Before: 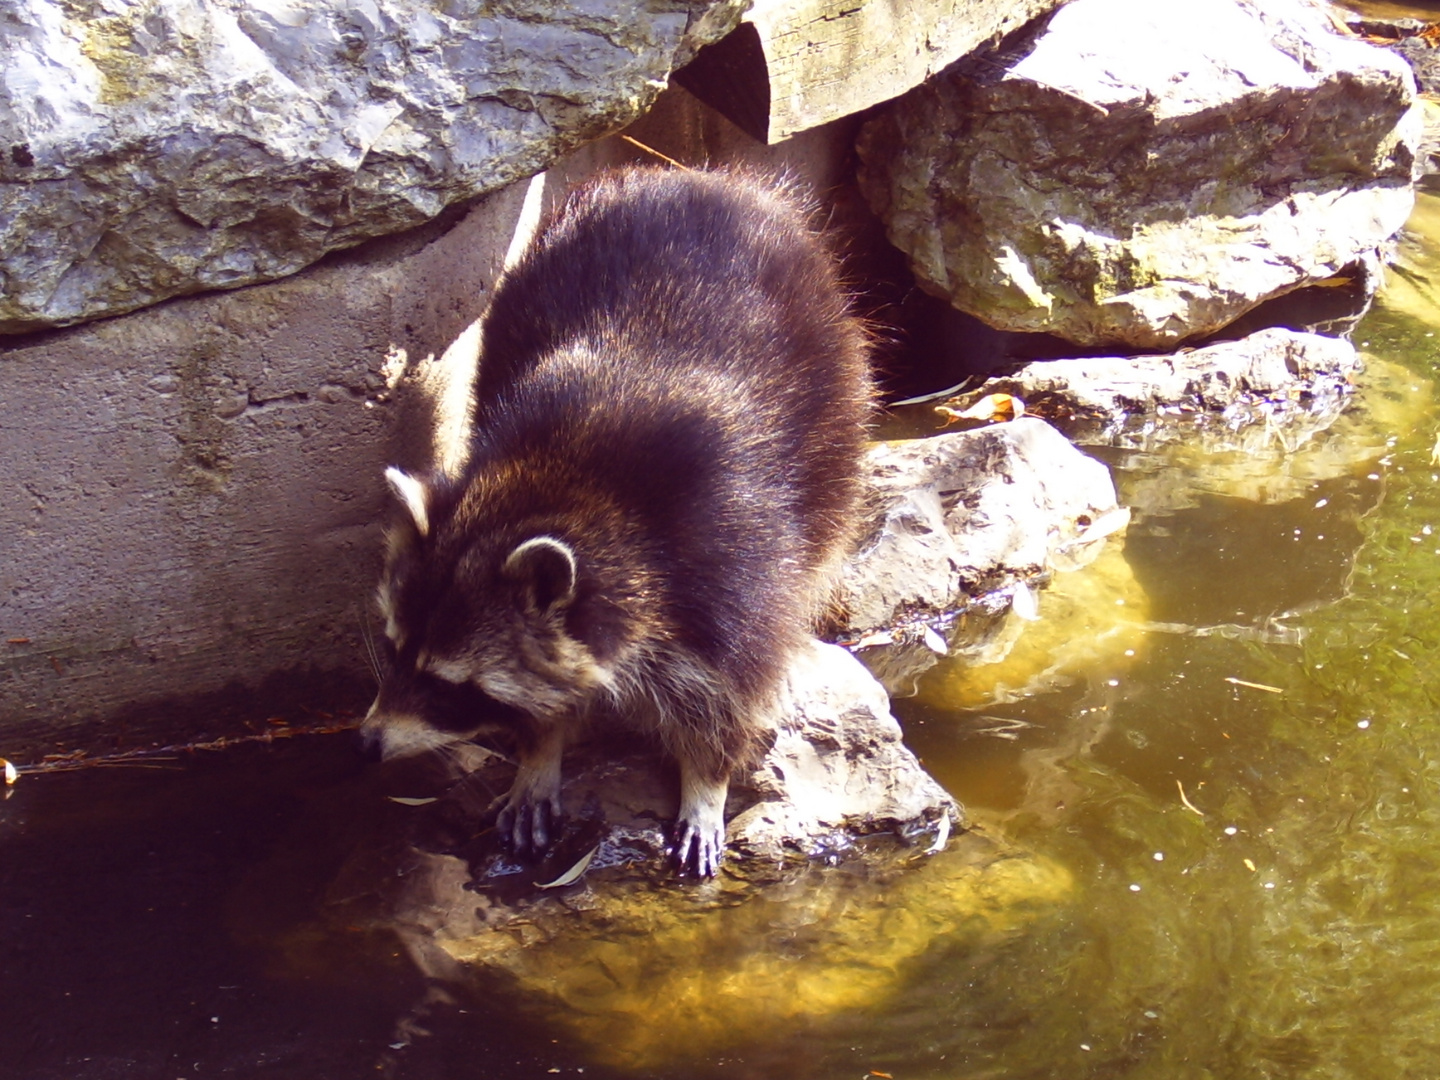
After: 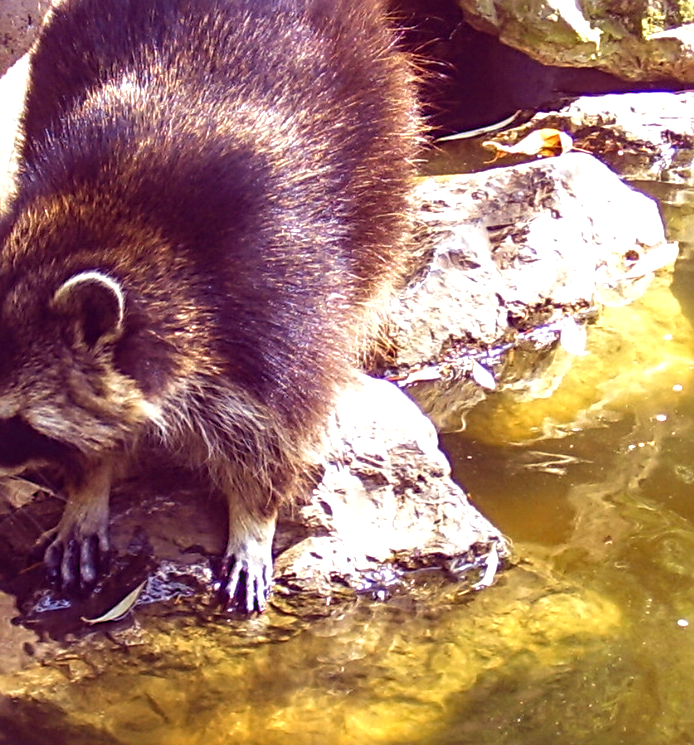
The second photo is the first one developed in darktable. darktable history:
levels: levels [0, 0.435, 0.917]
sharpen: radius 3.985
crop: left 31.418%, top 24.595%, right 20.363%, bottom 6.408%
velvia: on, module defaults
local contrast: on, module defaults
